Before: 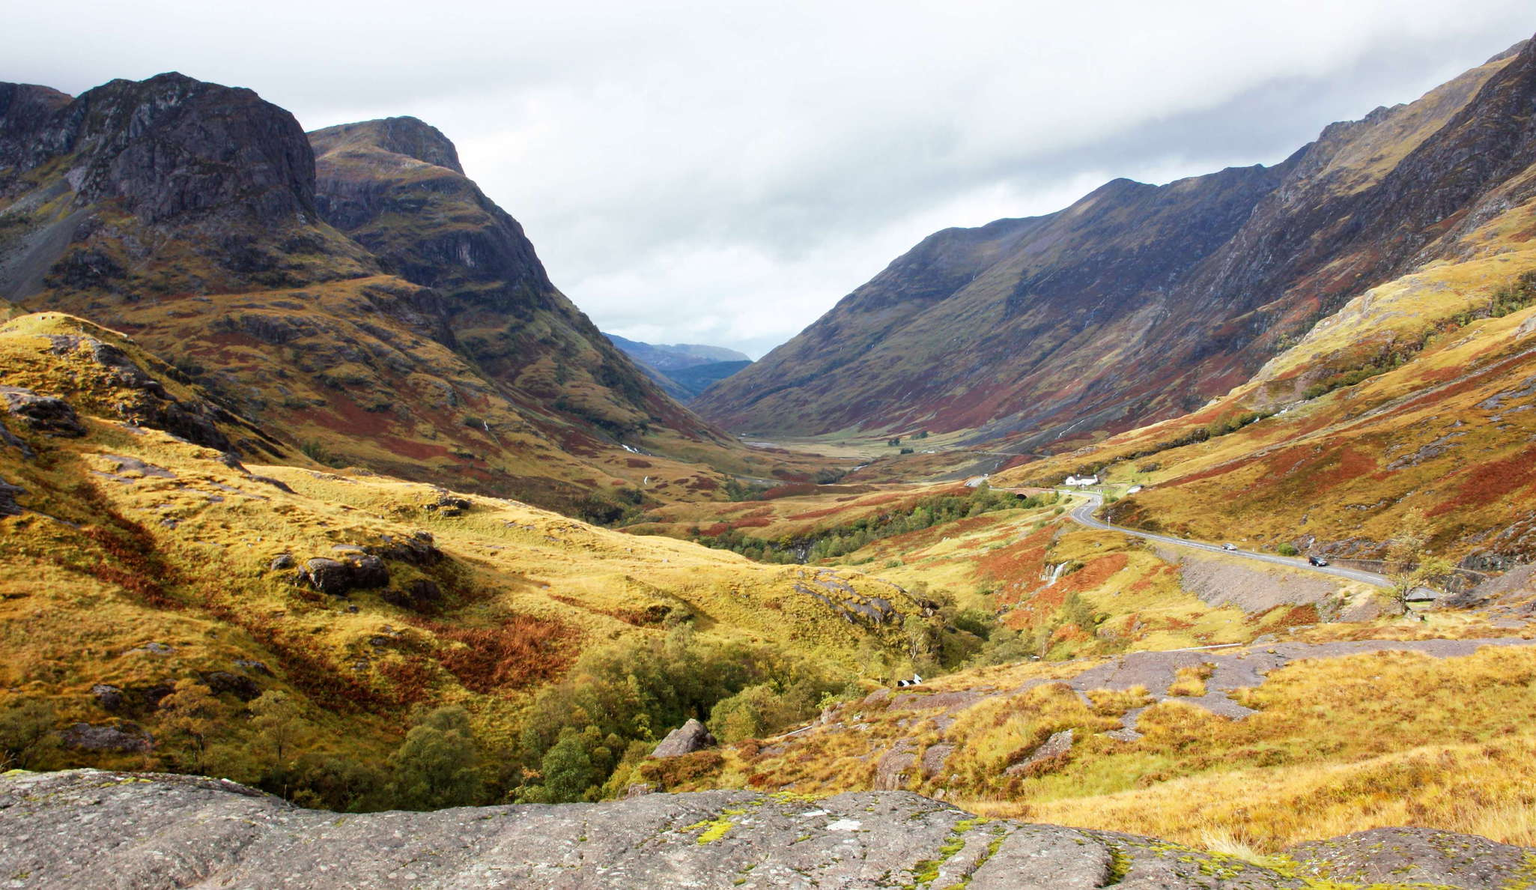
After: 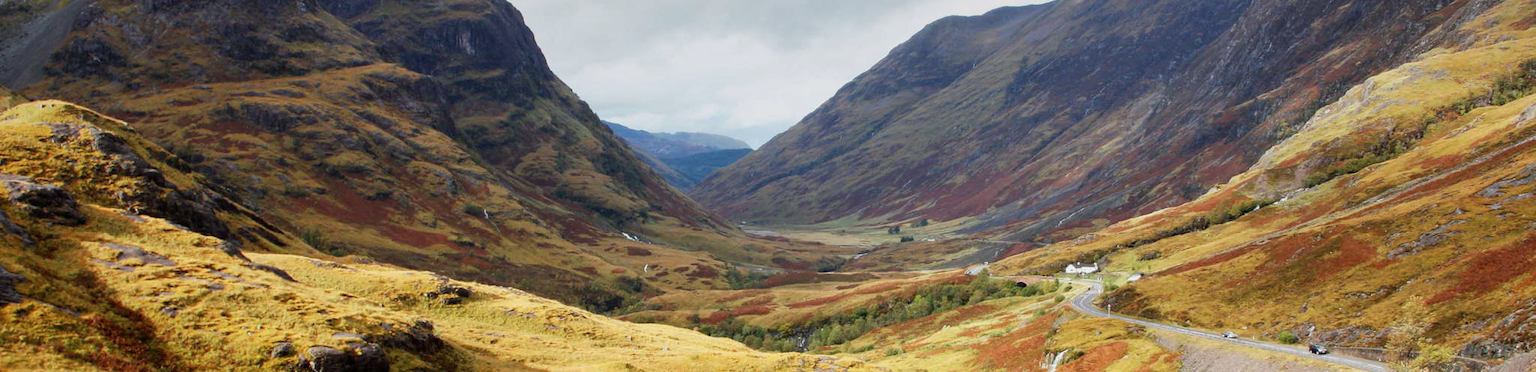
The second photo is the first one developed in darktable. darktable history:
crop and rotate: top 23.84%, bottom 34.294%
graduated density: on, module defaults
